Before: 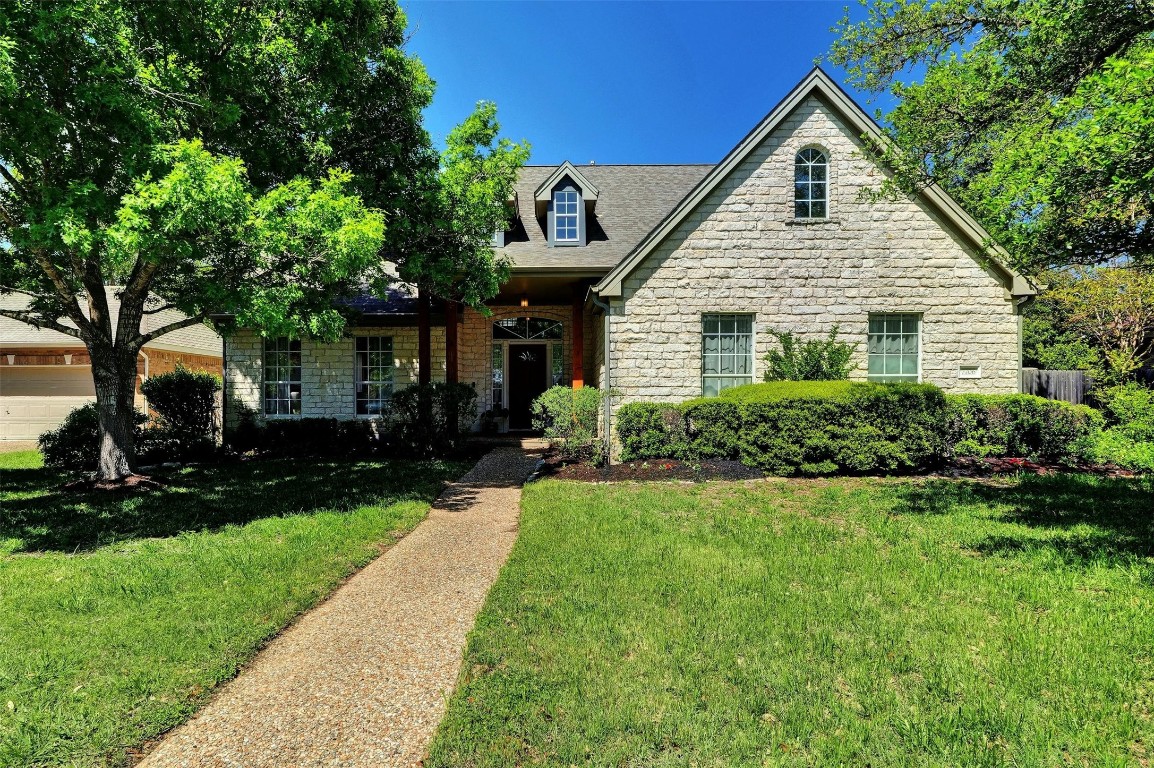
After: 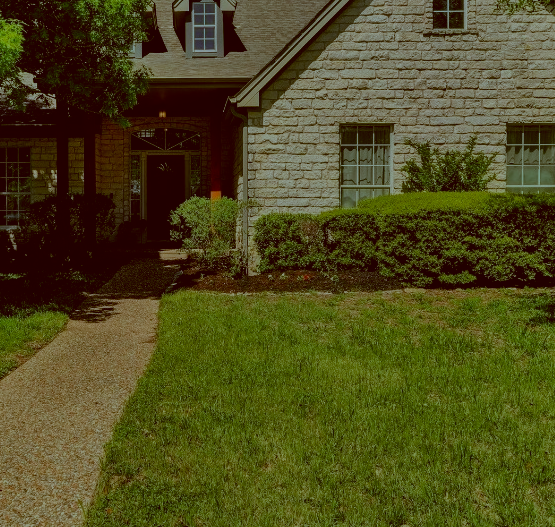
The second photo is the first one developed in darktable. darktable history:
exposure: exposure -1.569 EV, compensate highlight preservation false
crop: left 31.385%, top 24.688%, right 20.465%, bottom 6.596%
color correction: highlights a* -14.66, highlights b* -16.35, shadows a* 10.23, shadows b* 28.64
